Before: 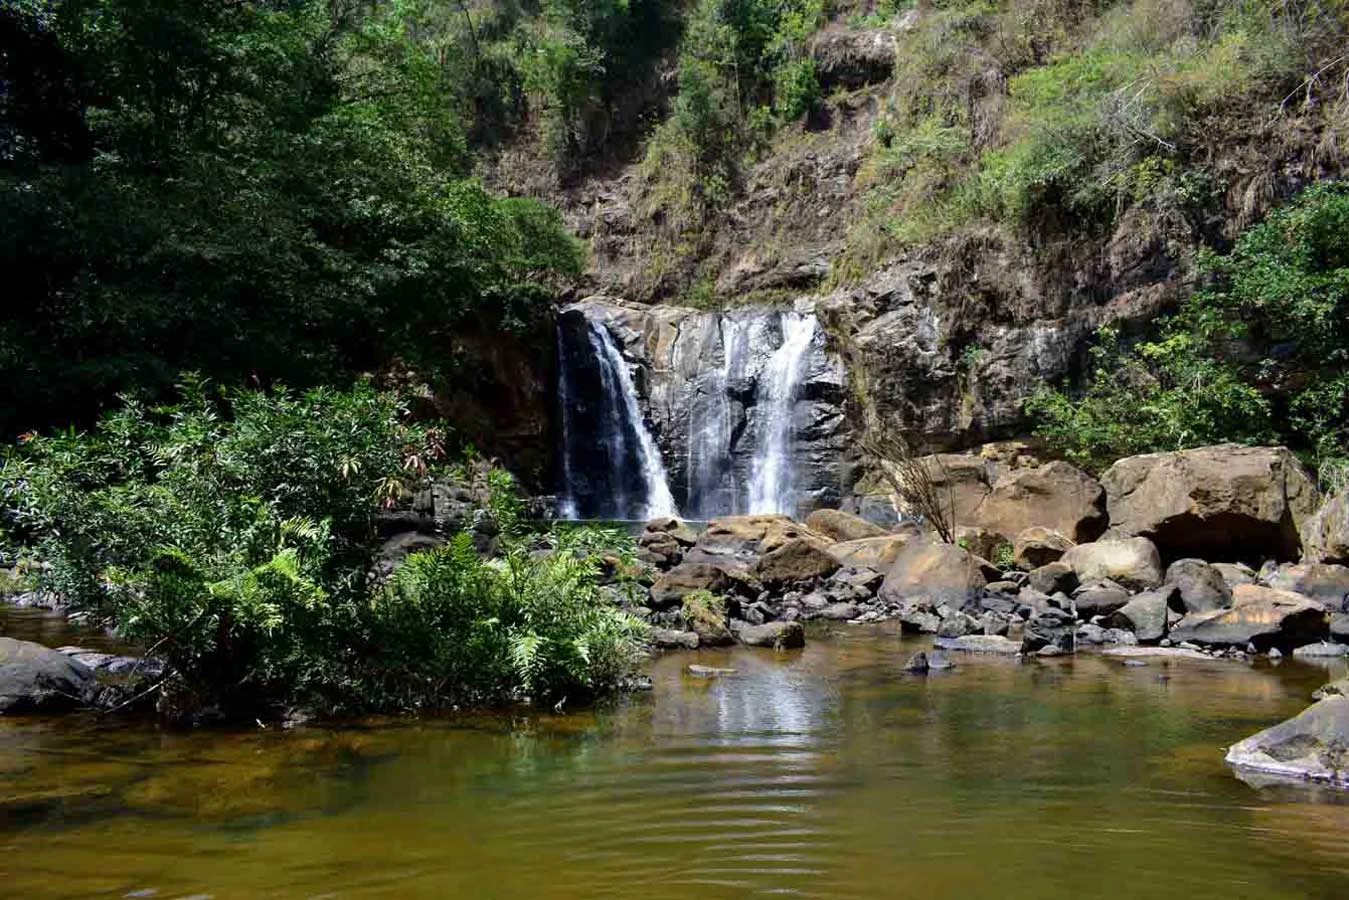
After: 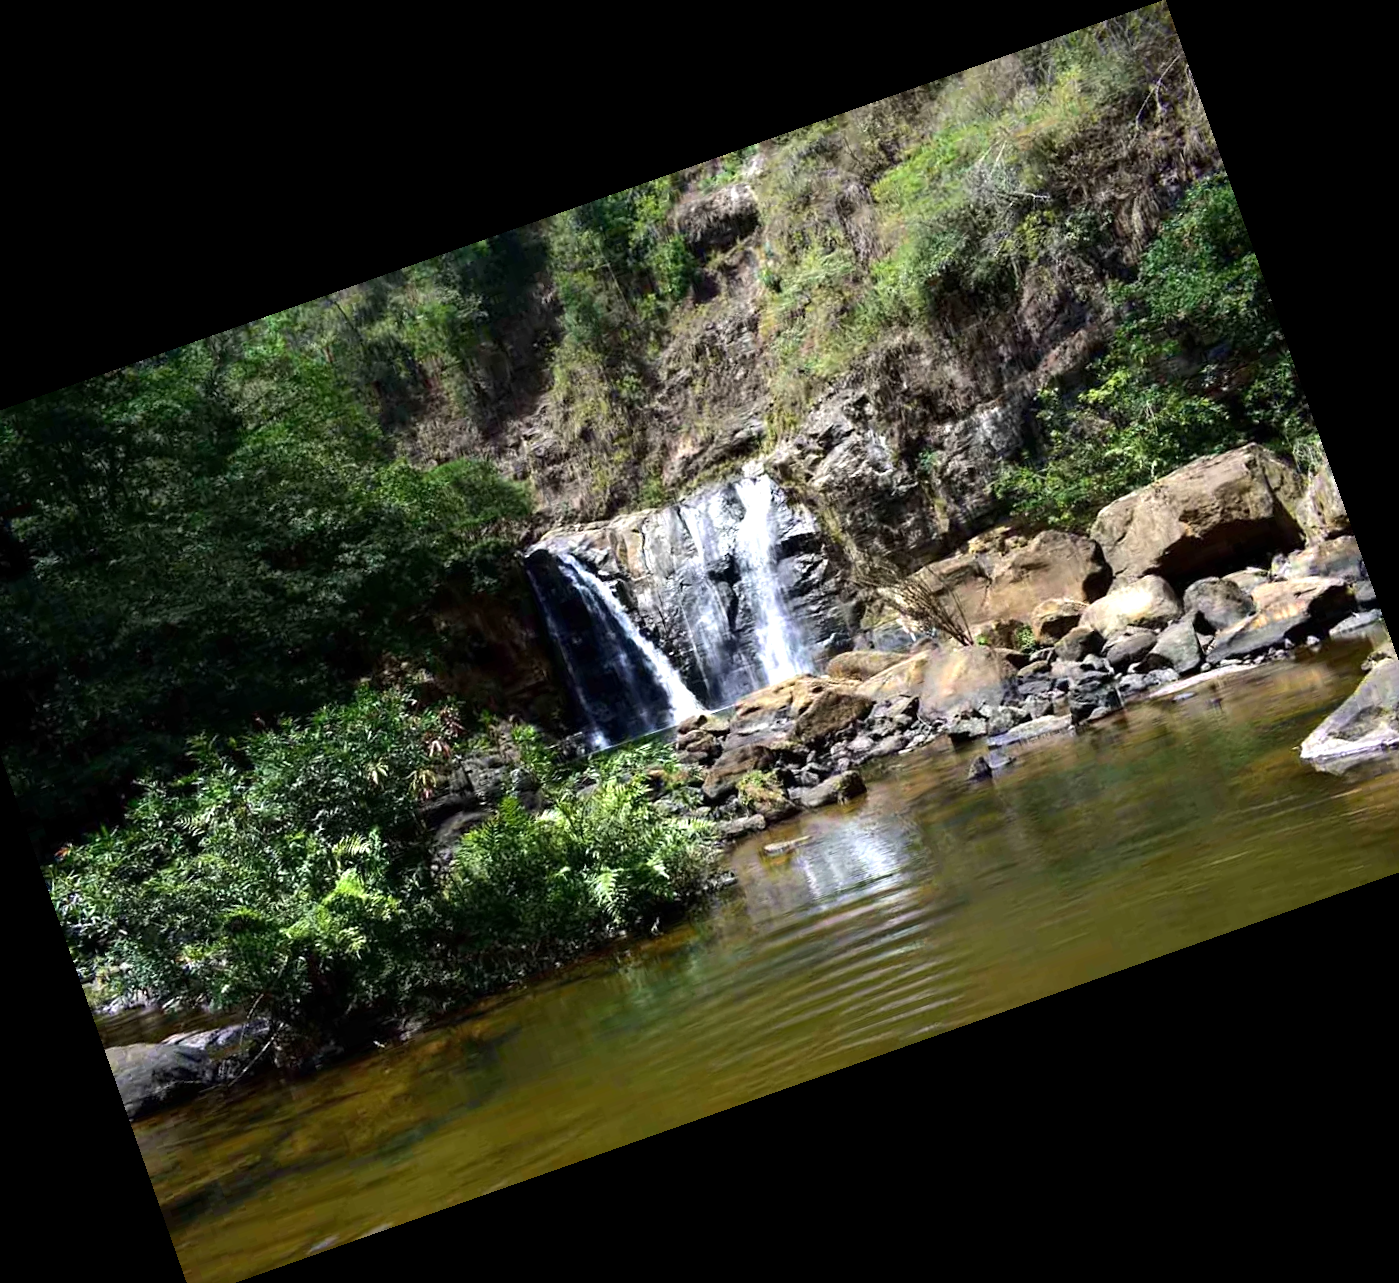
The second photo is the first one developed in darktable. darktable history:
crop and rotate: angle 19.43°, left 6.812%, right 4.125%, bottom 1.087%
tone equalizer: -8 EV 0.001 EV, -7 EV -0.002 EV, -6 EV 0.002 EV, -5 EV -0.03 EV, -4 EV -0.116 EV, -3 EV -0.169 EV, -2 EV 0.24 EV, -1 EV 0.702 EV, +0 EV 0.493 EV
